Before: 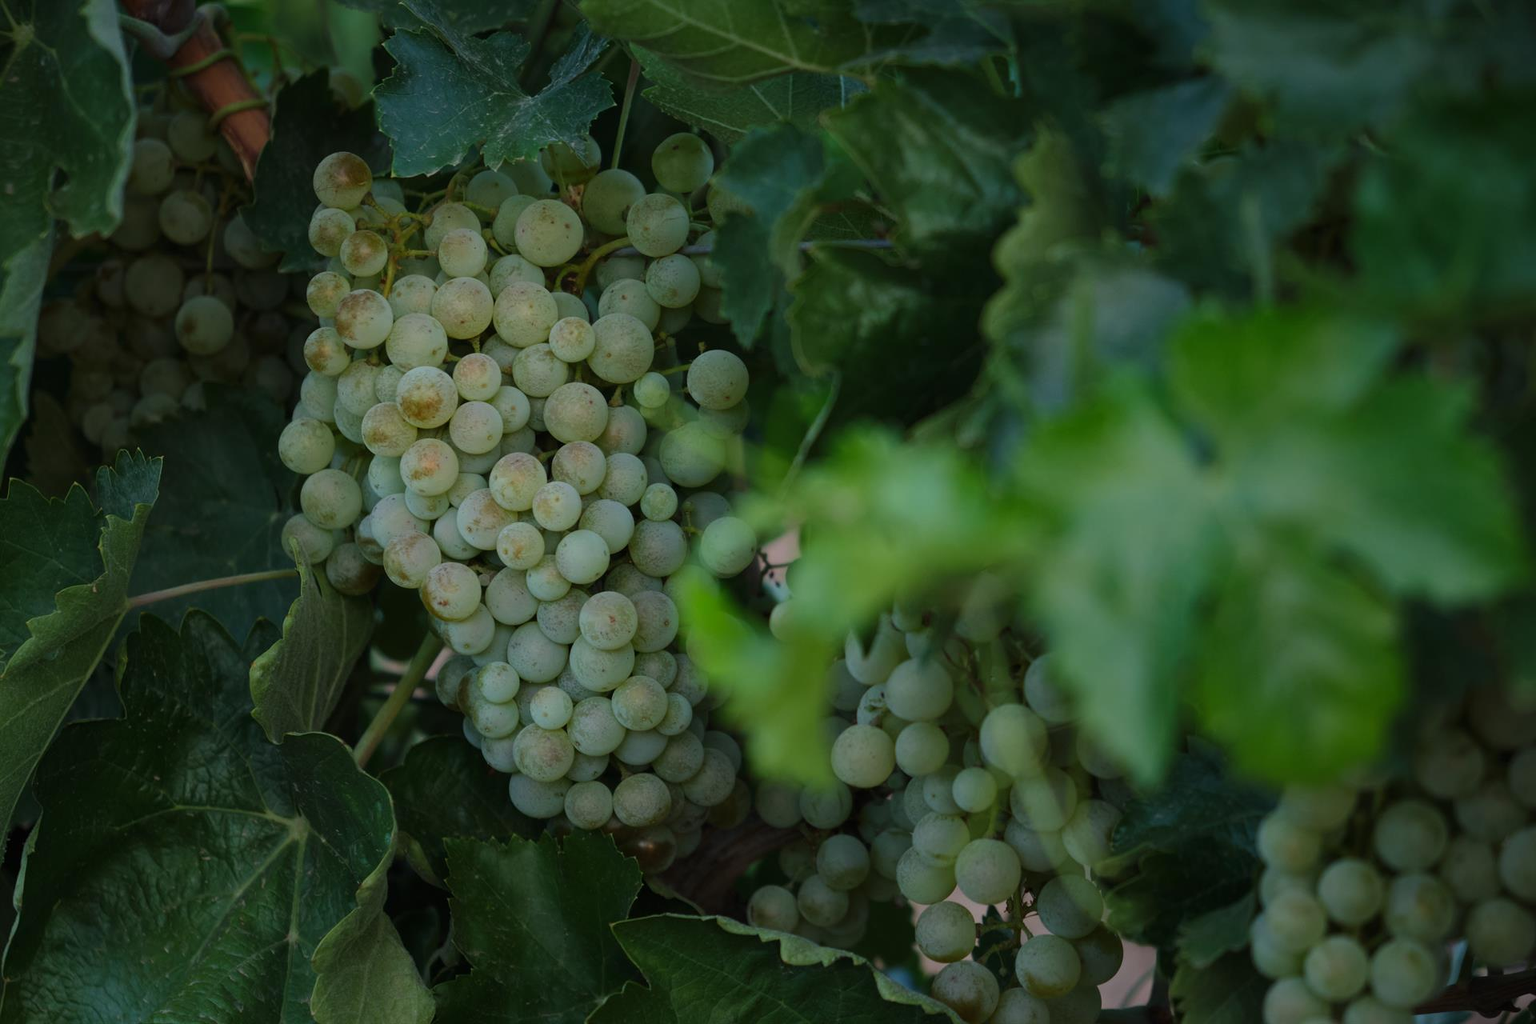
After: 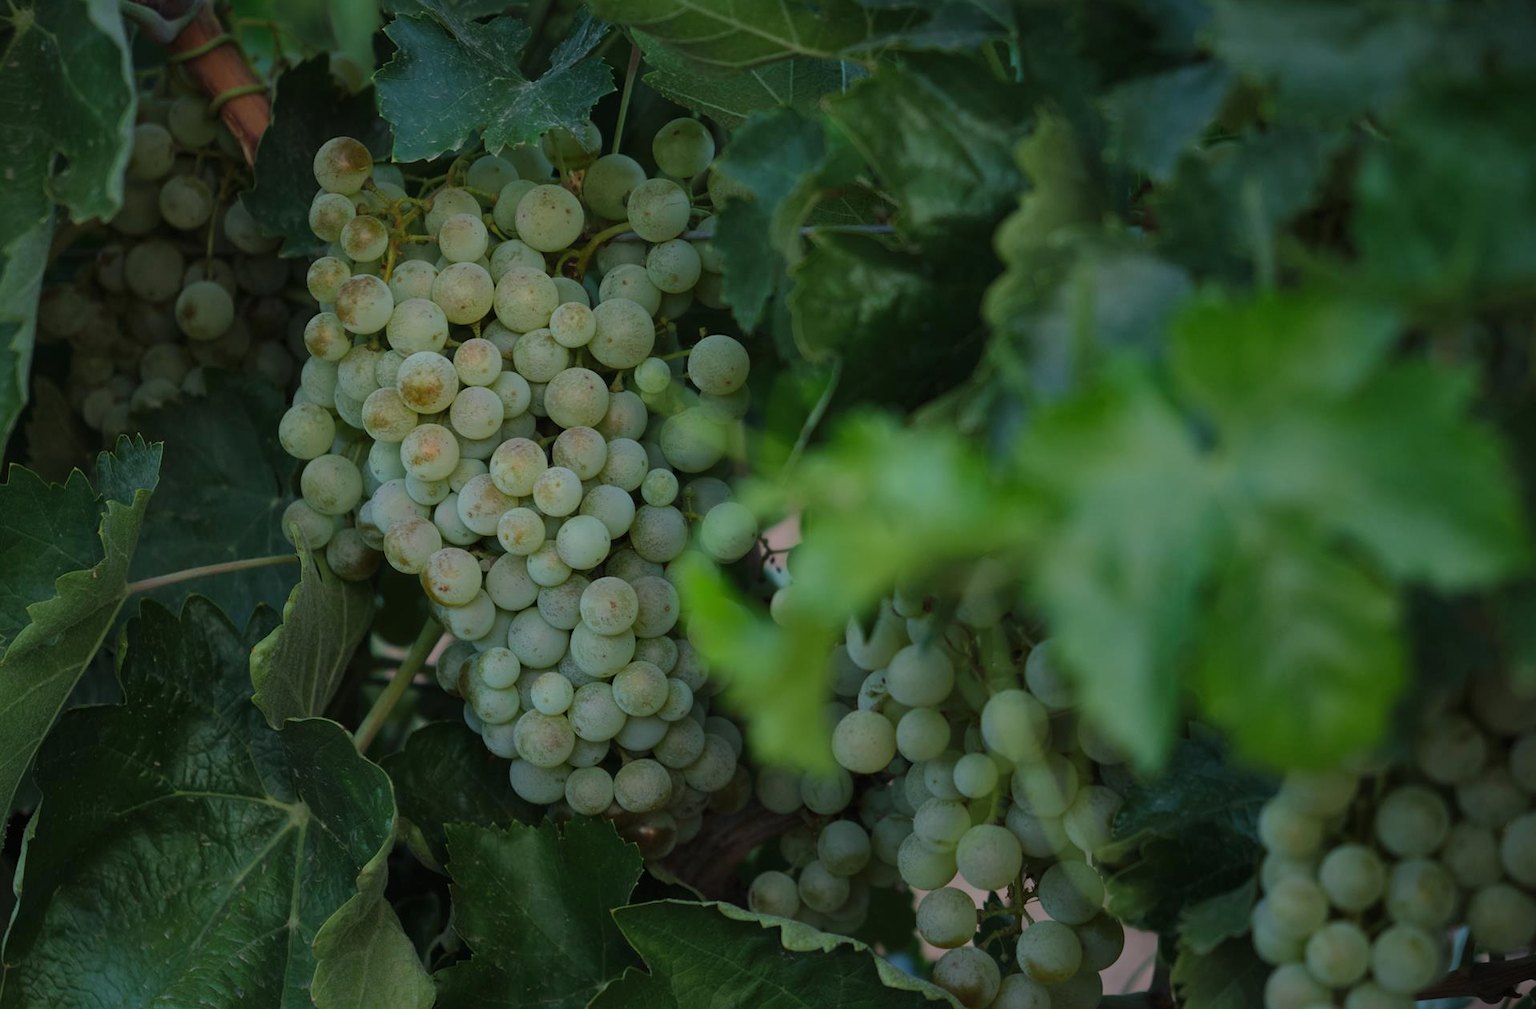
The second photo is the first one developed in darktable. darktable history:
shadows and highlights: shadows 30.19
crop: top 1.544%, right 0.064%
